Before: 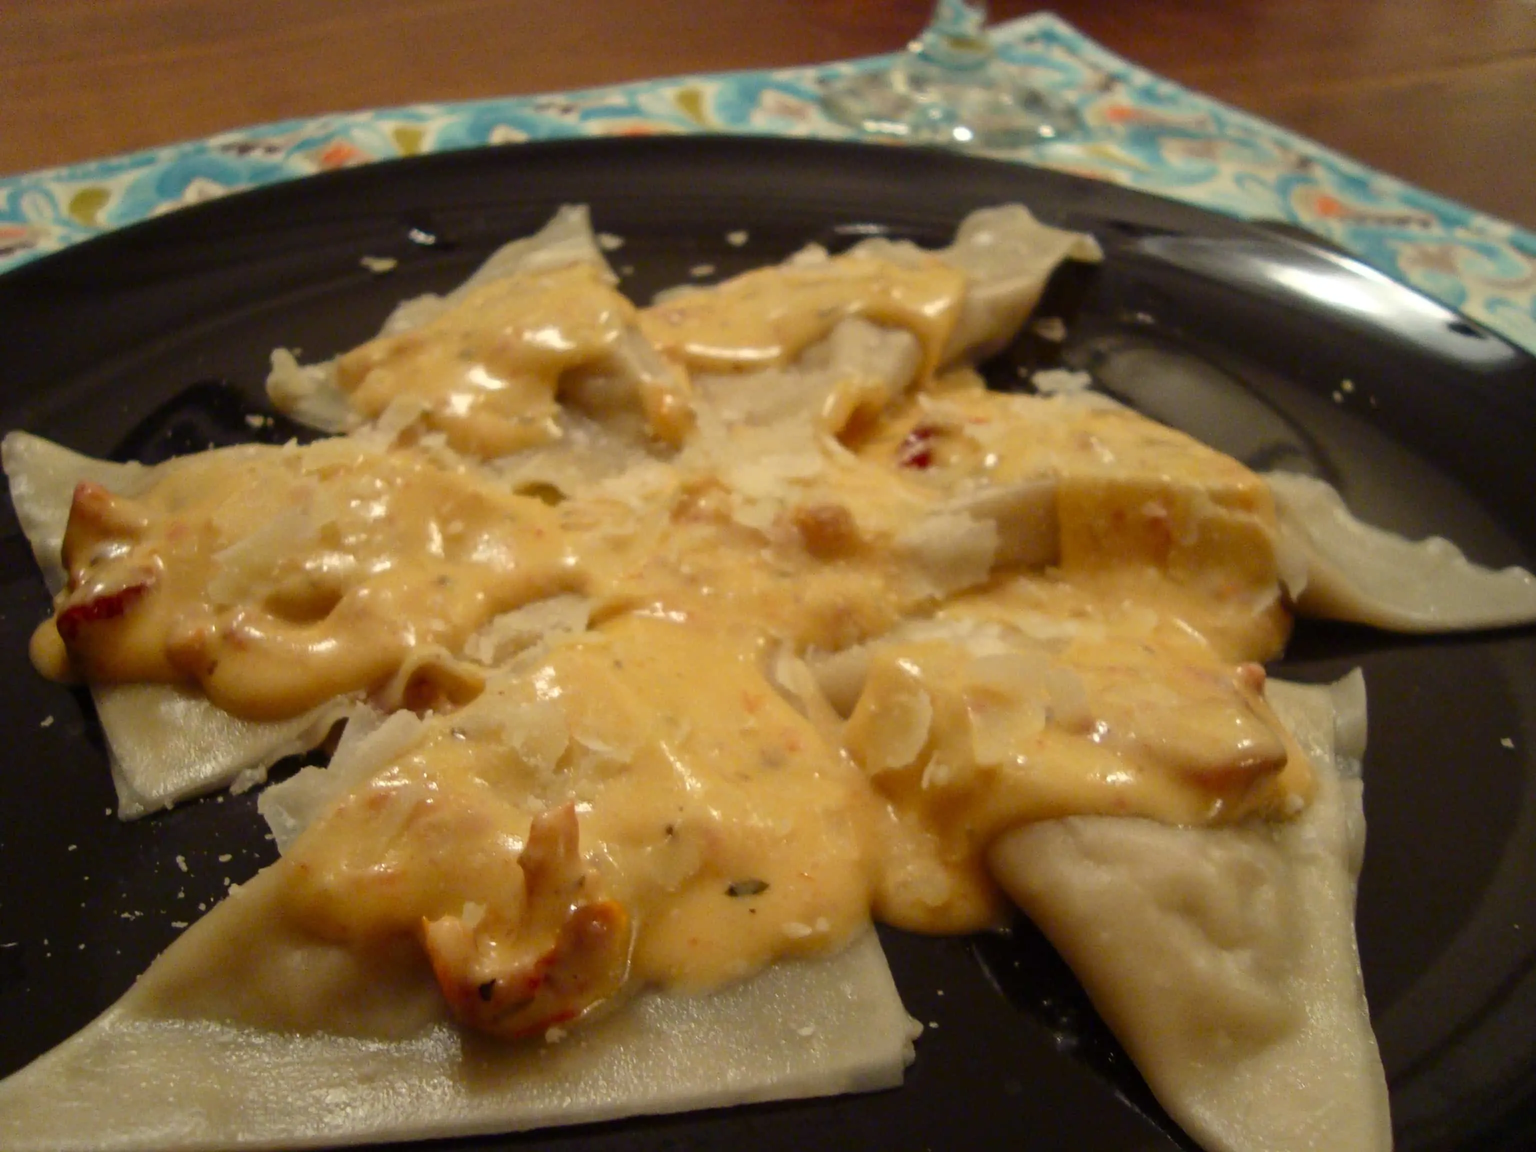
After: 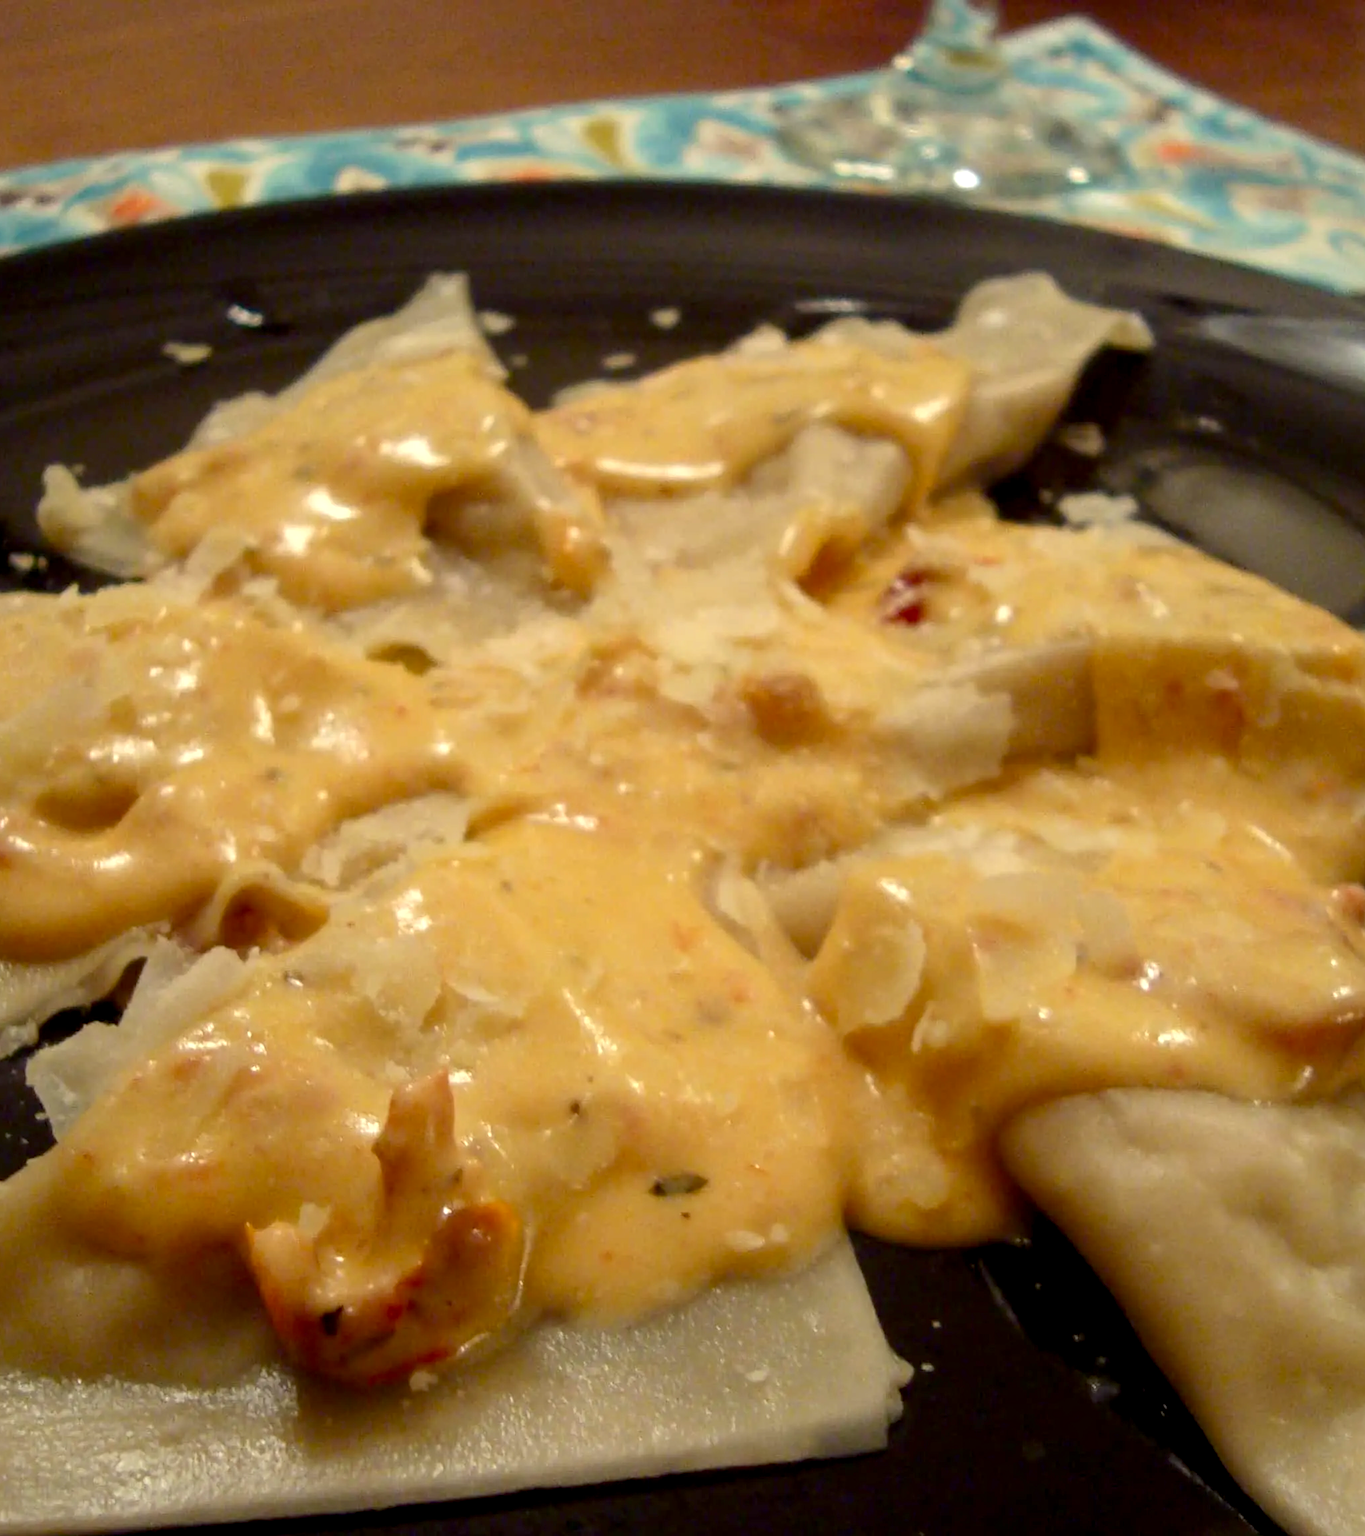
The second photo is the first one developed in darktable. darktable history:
exposure: black level correction 0.005, exposure 0.286 EV, compensate highlight preservation false
crop and rotate: left 15.546%, right 17.787%
